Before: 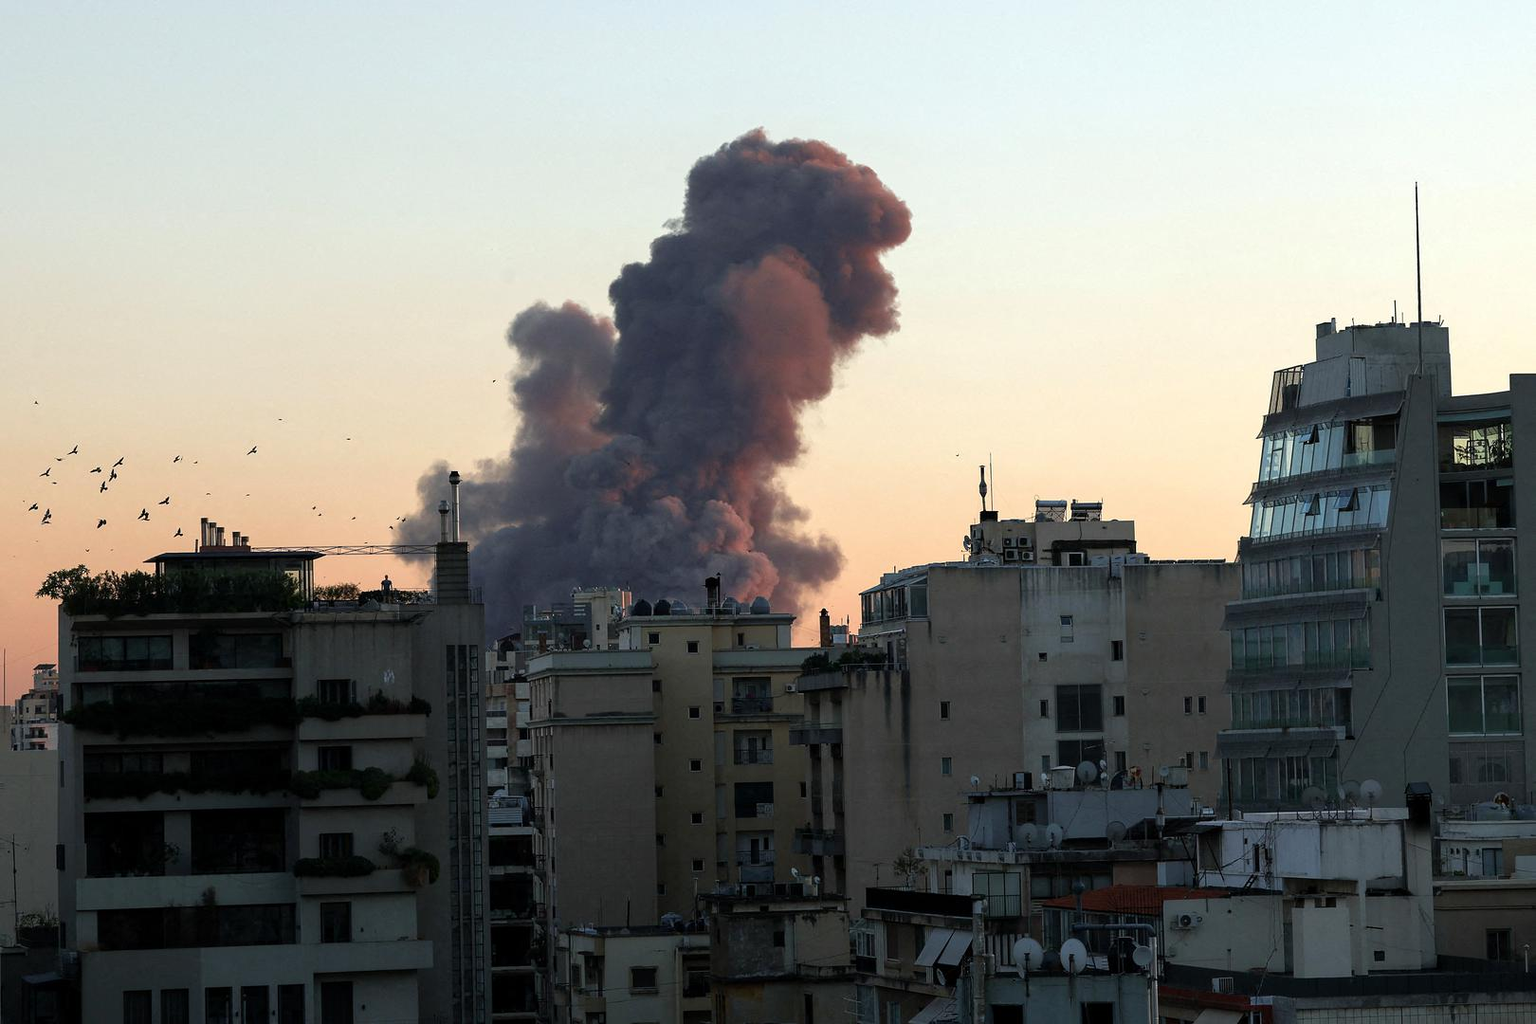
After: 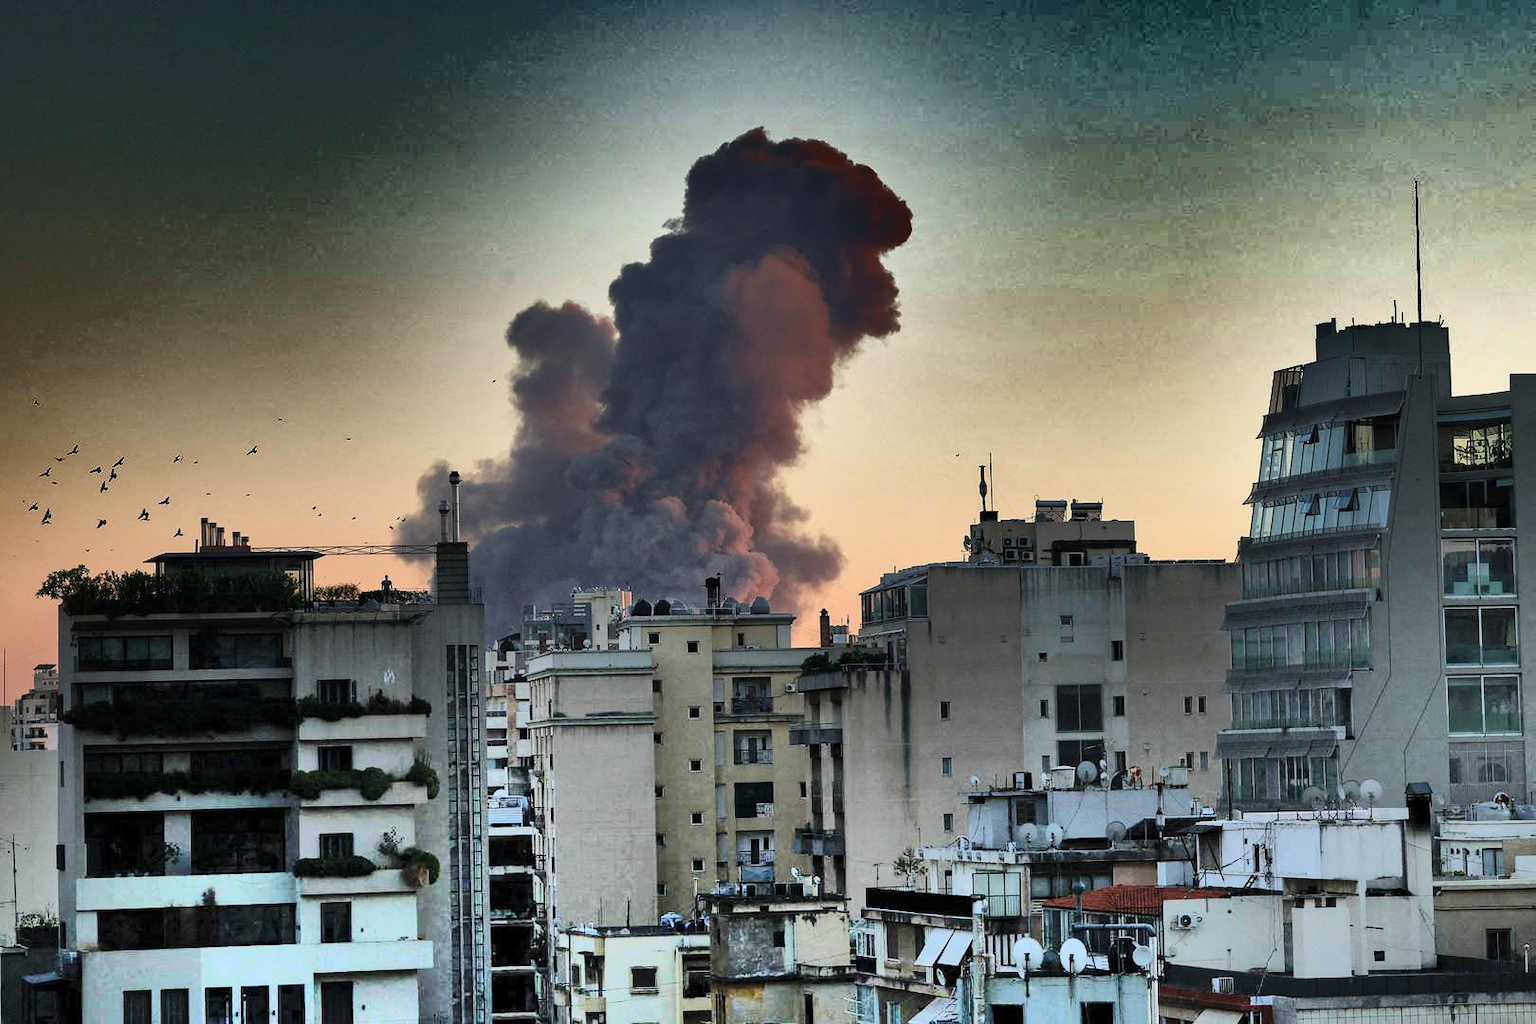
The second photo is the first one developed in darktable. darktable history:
shadows and highlights: radius 124.37, shadows 99.57, white point adjustment -3.04, highlights -99.13, soften with gaussian
